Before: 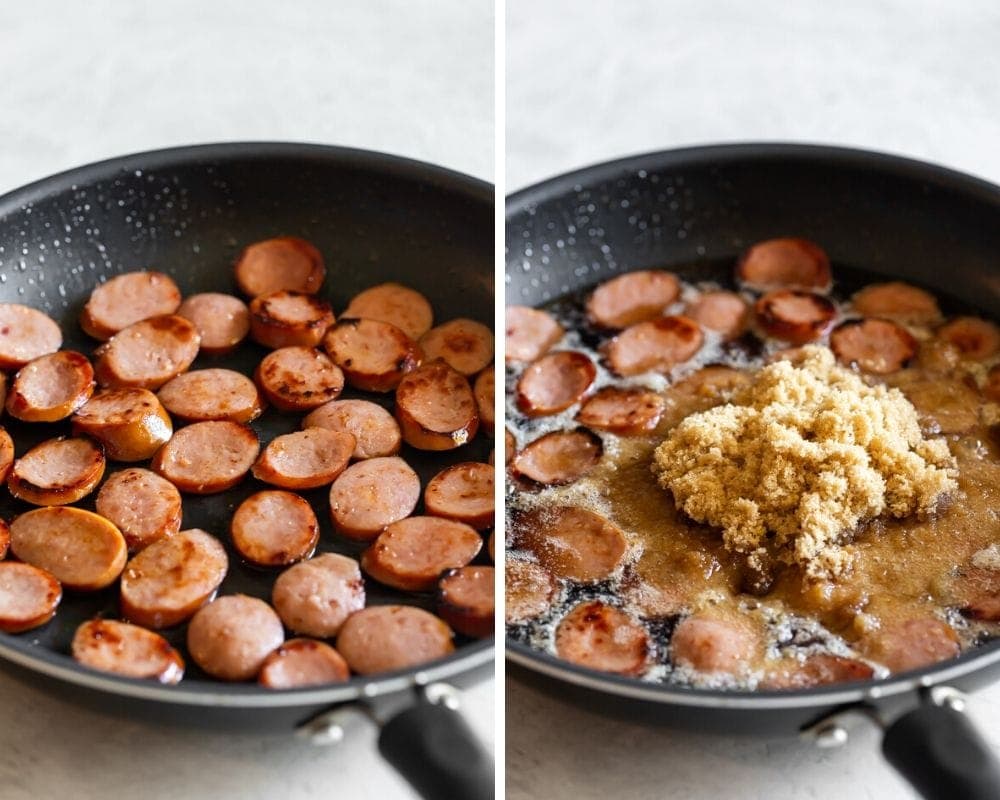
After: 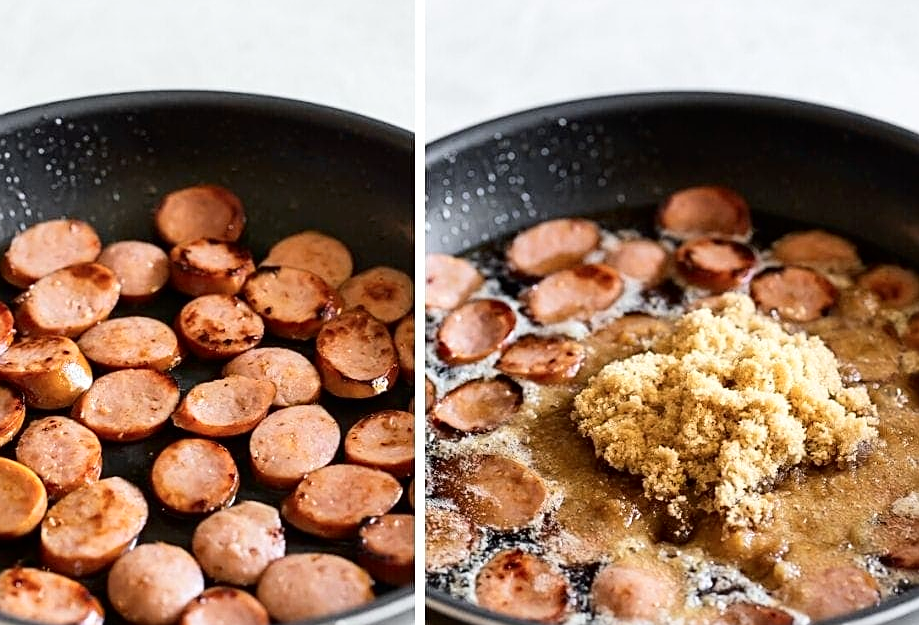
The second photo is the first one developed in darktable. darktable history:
crop: left 8.095%, top 6.533%, bottom 15.292%
sharpen: on, module defaults
tone curve: curves: ch0 [(0, 0) (0.004, 0.001) (0.133, 0.112) (0.325, 0.362) (0.832, 0.893) (1, 1)], color space Lab, independent channels, preserve colors none
